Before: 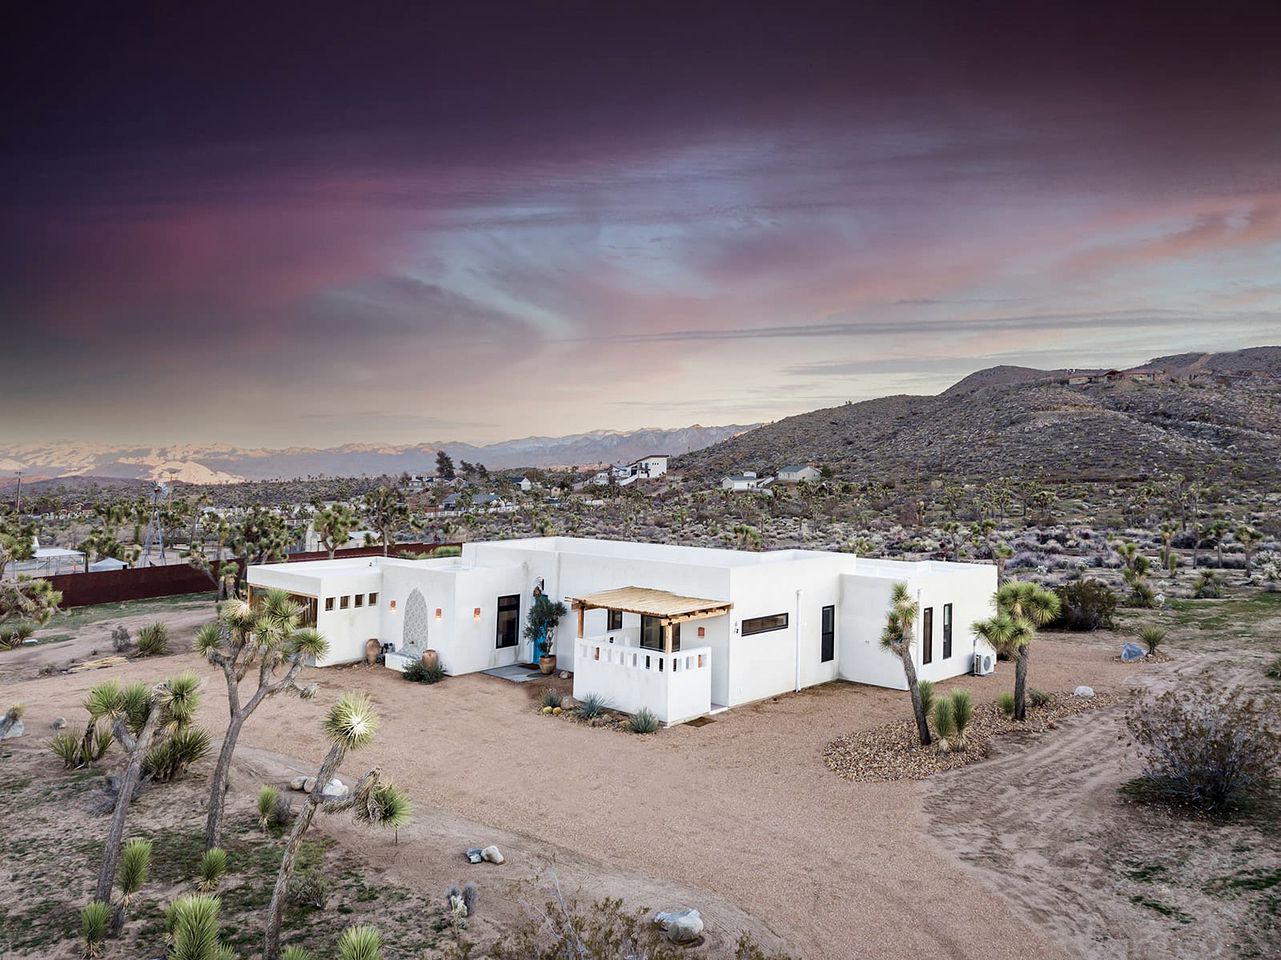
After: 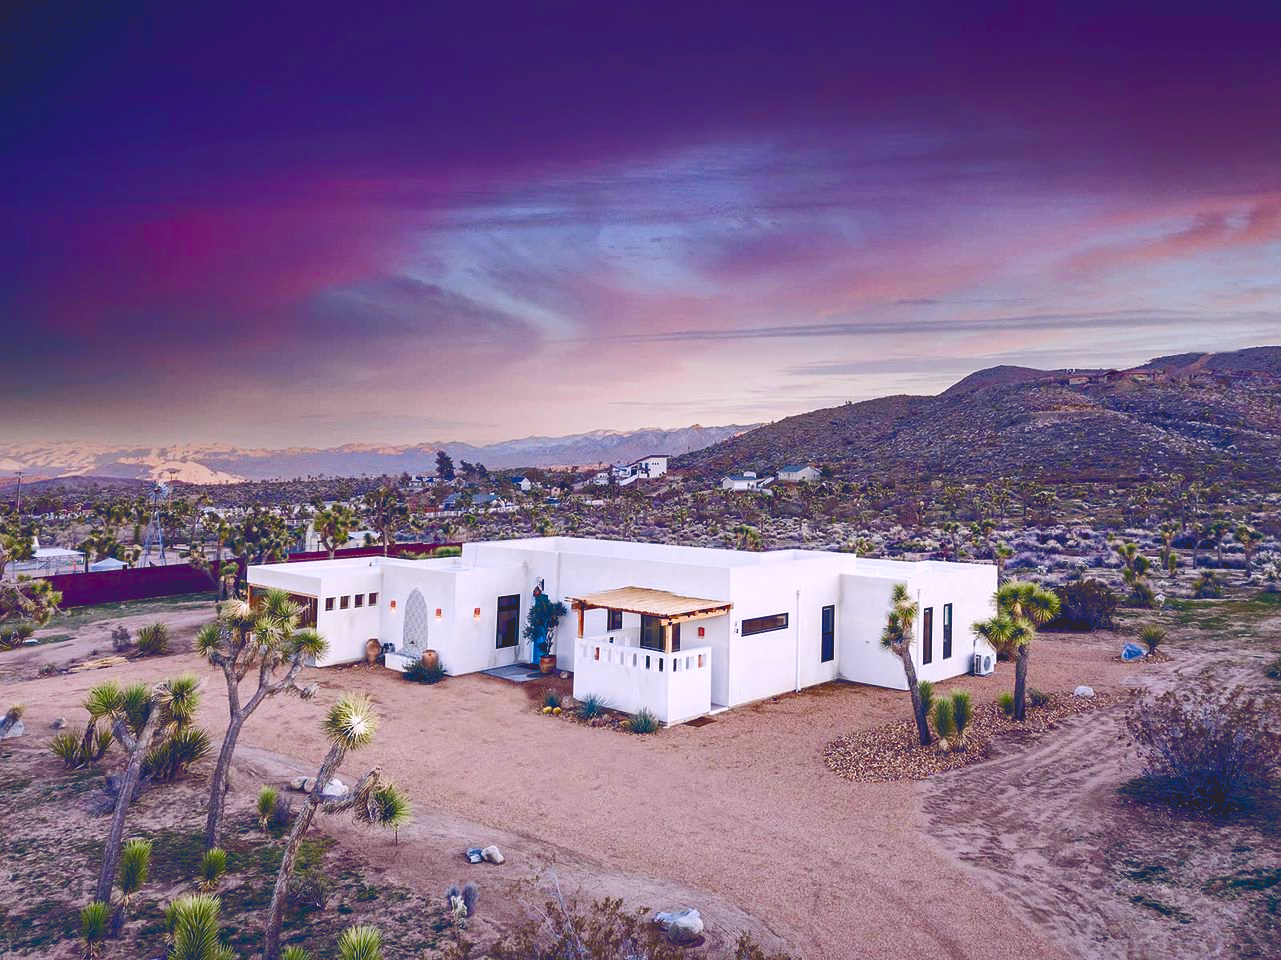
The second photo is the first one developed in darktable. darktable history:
exposure: exposure 0.189 EV, compensate exposure bias true, compensate highlight preservation false
color balance rgb: highlights gain › chroma 0.277%, highlights gain › hue 329.75°, global offset › luminance -0.304%, global offset › chroma 0.31%, global offset › hue 261.97°, linear chroma grading › global chroma 15.373%, perceptual saturation grading › global saturation 0.022%, perceptual saturation grading › highlights -17.956%, perceptual saturation grading › mid-tones 32.586%, perceptual saturation grading › shadows 50.328%, global vibrance 21.809%
contrast brightness saturation: contrast 0.044, saturation 0.154
tone curve: curves: ch0 [(0, 0.142) (0.384, 0.314) (0.752, 0.711) (0.991, 0.95)]; ch1 [(0.006, 0.129) (0.346, 0.384) (1, 1)]; ch2 [(0.003, 0.057) (0.261, 0.248) (1, 1)], color space Lab, independent channels, preserve colors none
